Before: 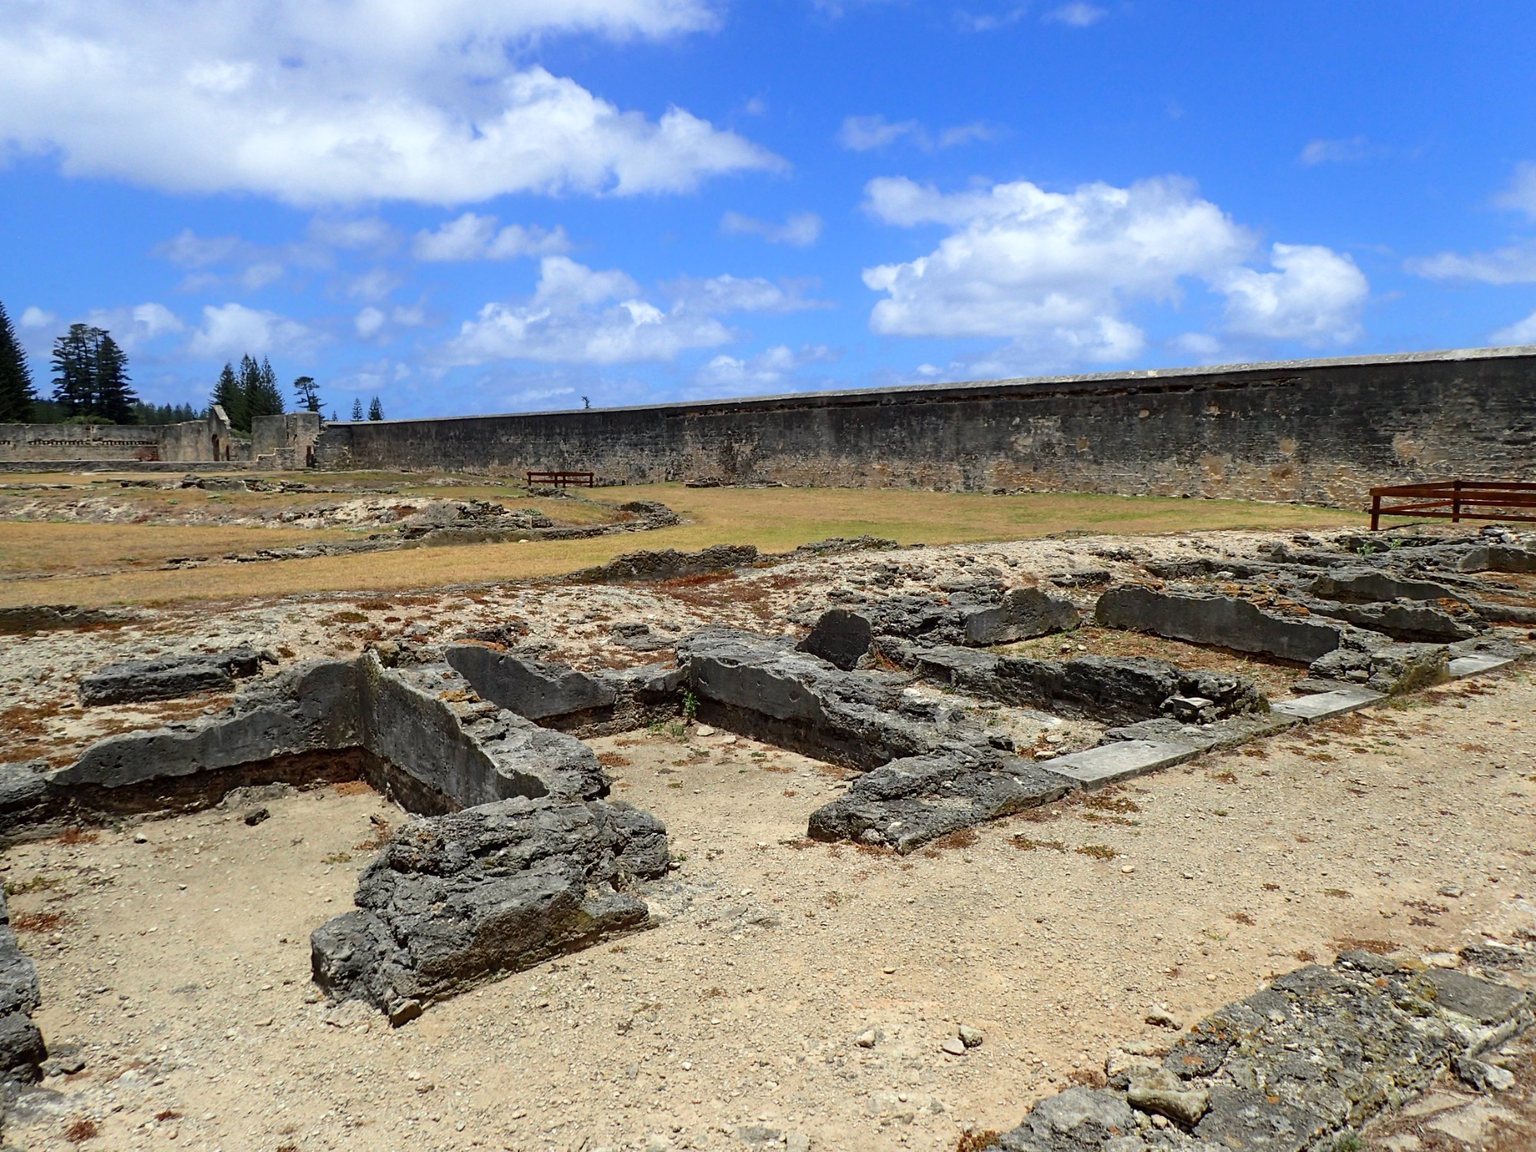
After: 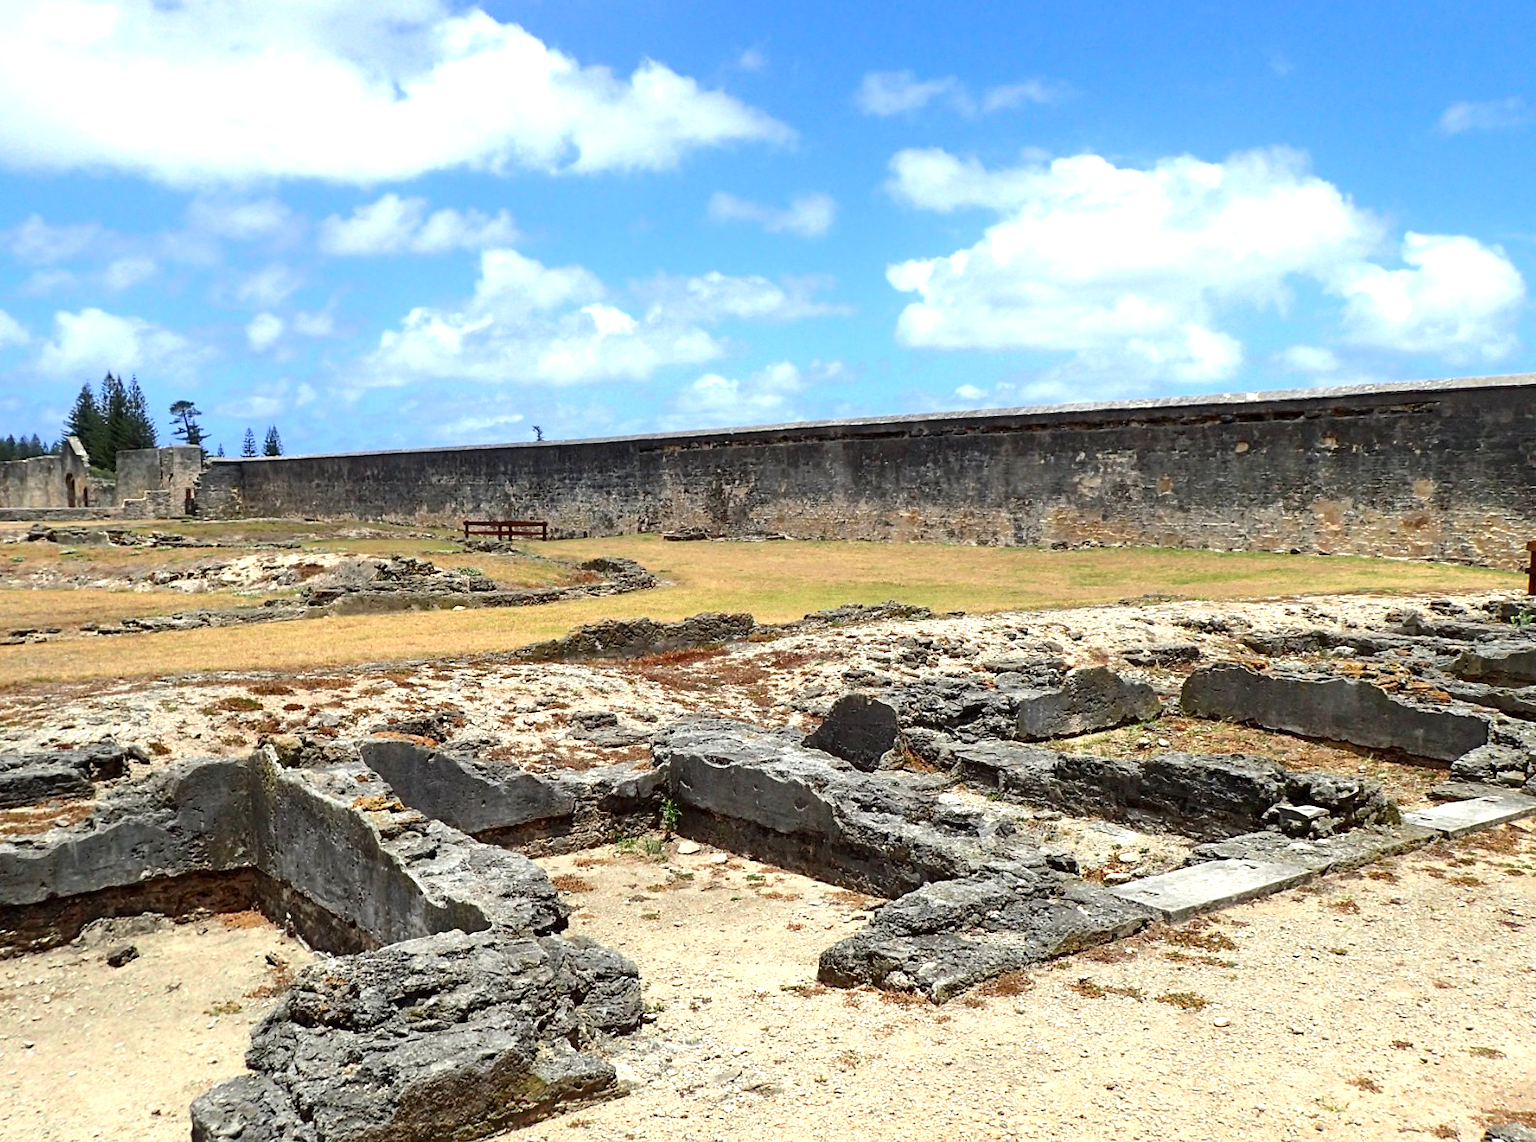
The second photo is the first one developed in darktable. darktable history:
crop and rotate: left 10.435%, top 5.152%, right 10.313%, bottom 16.197%
exposure: exposure 0.777 EV, compensate exposure bias true, compensate highlight preservation false
